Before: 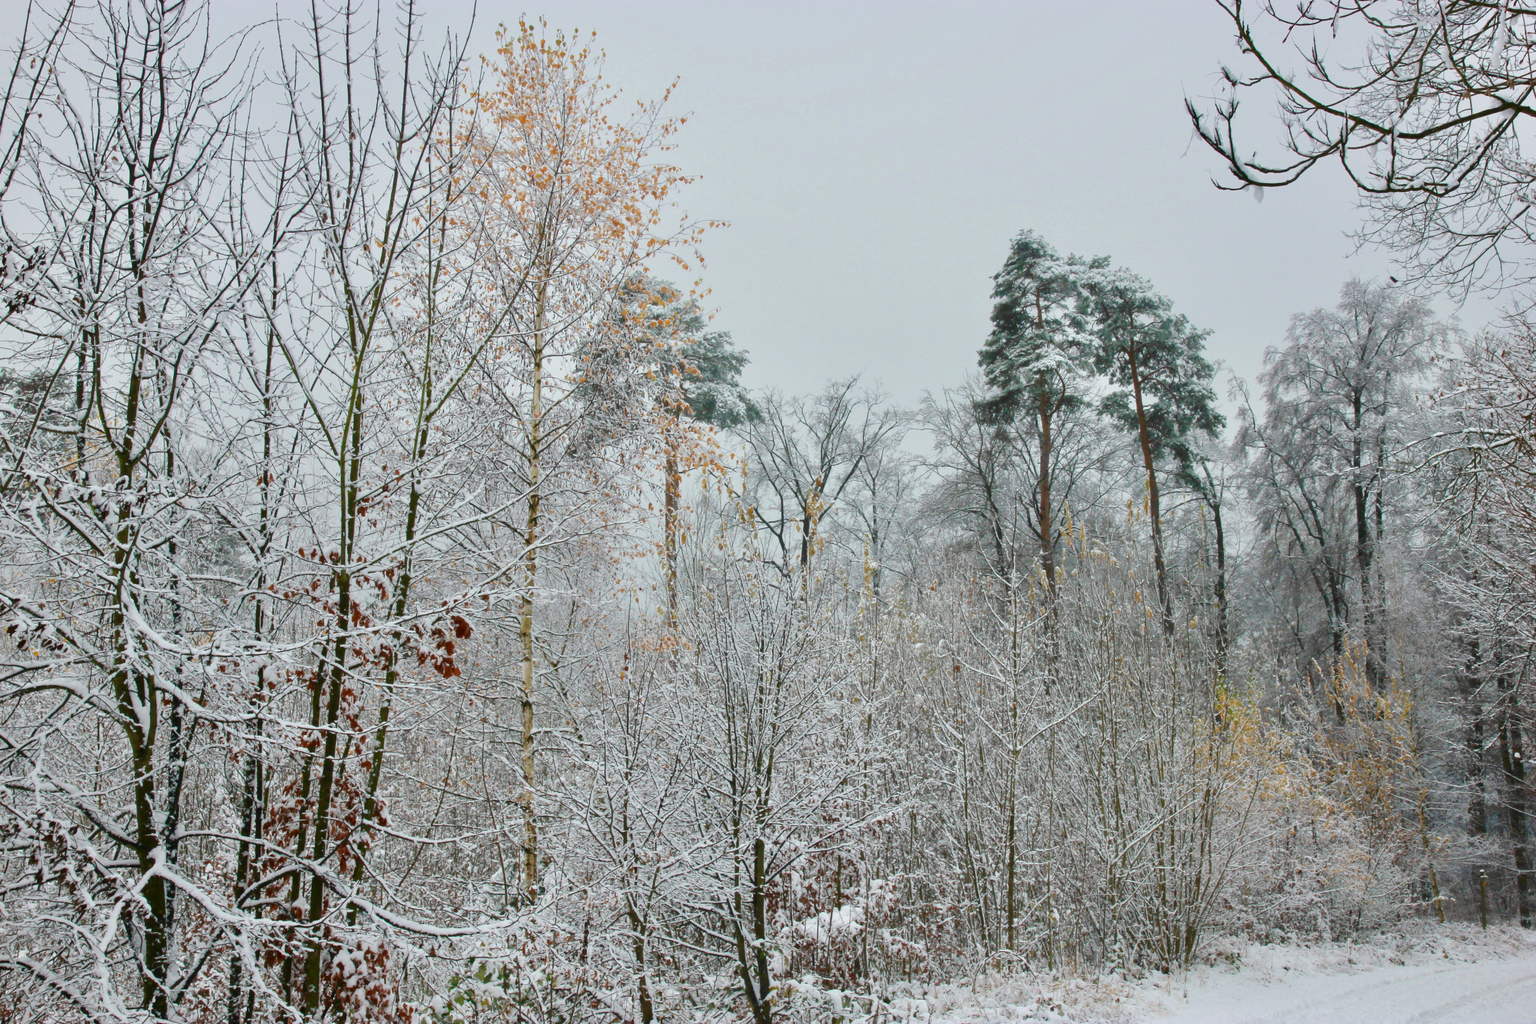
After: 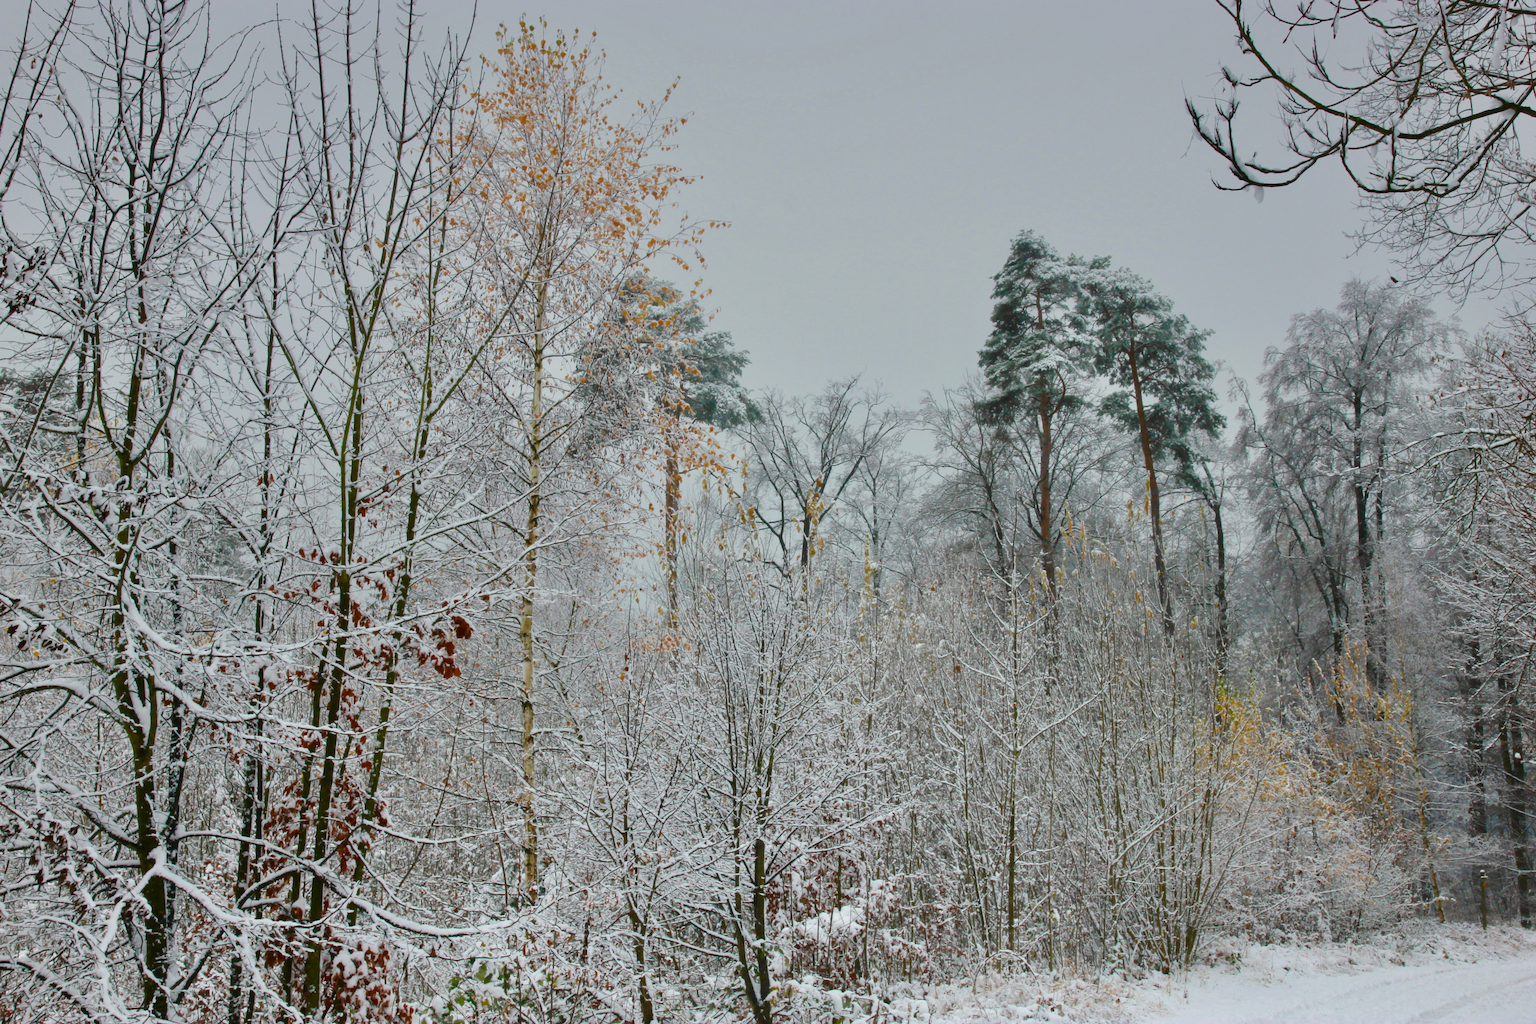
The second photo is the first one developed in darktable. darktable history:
color balance rgb: perceptual saturation grading › global saturation 8.89%, saturation formula JzAzBz (2021)
graduated density: on, module defaults
